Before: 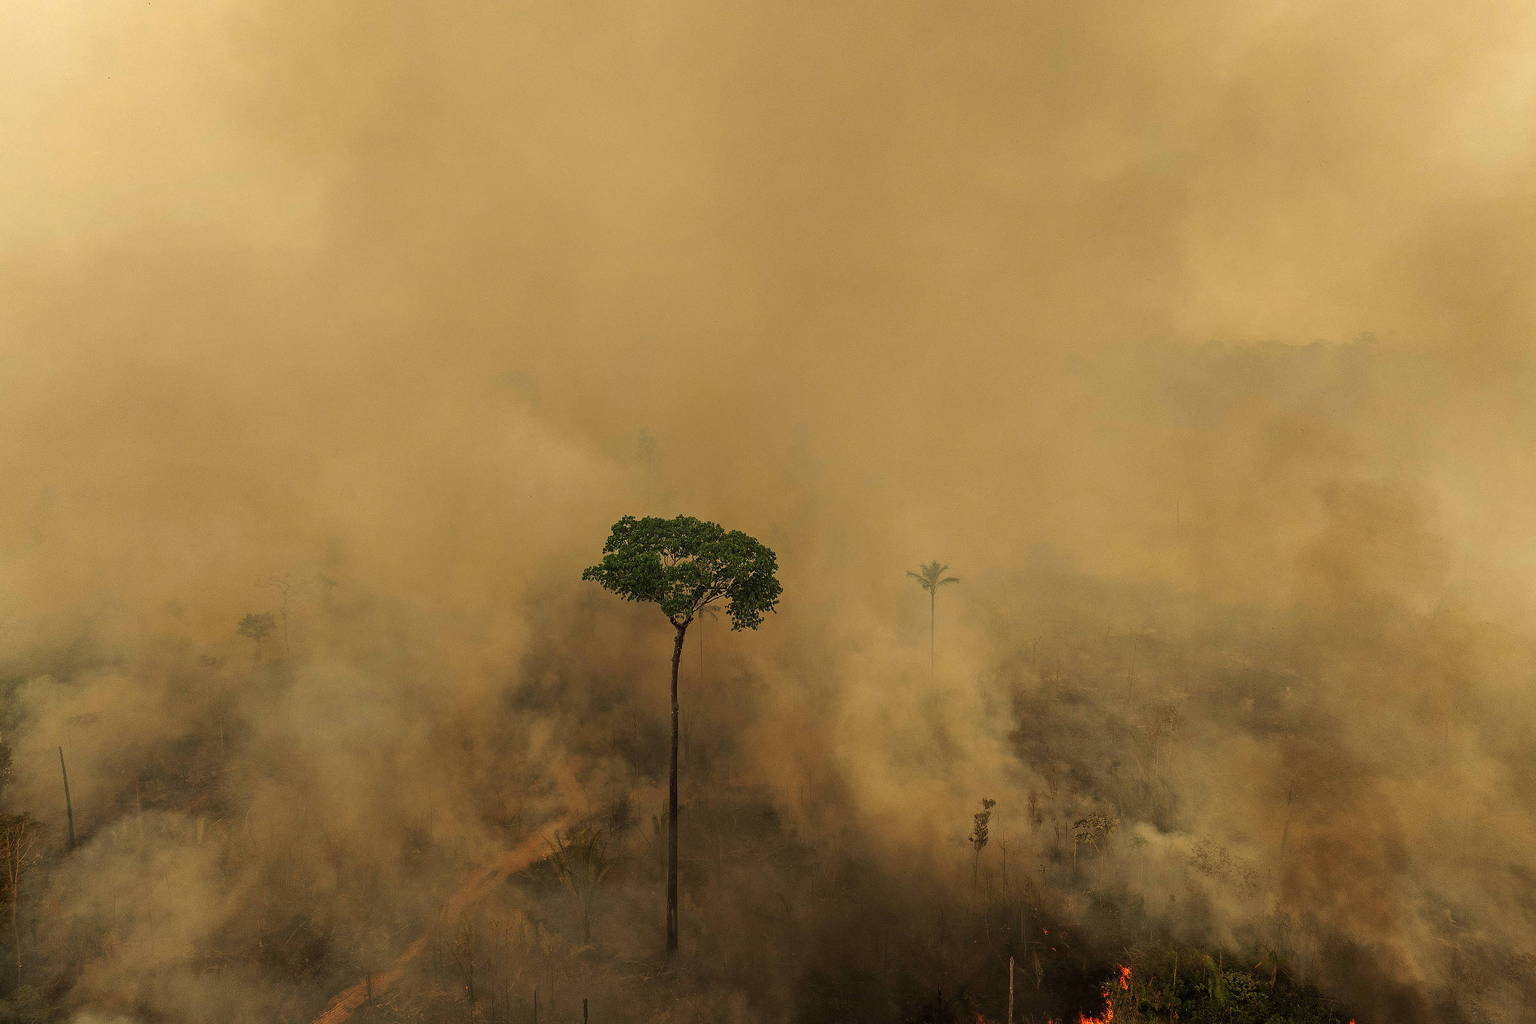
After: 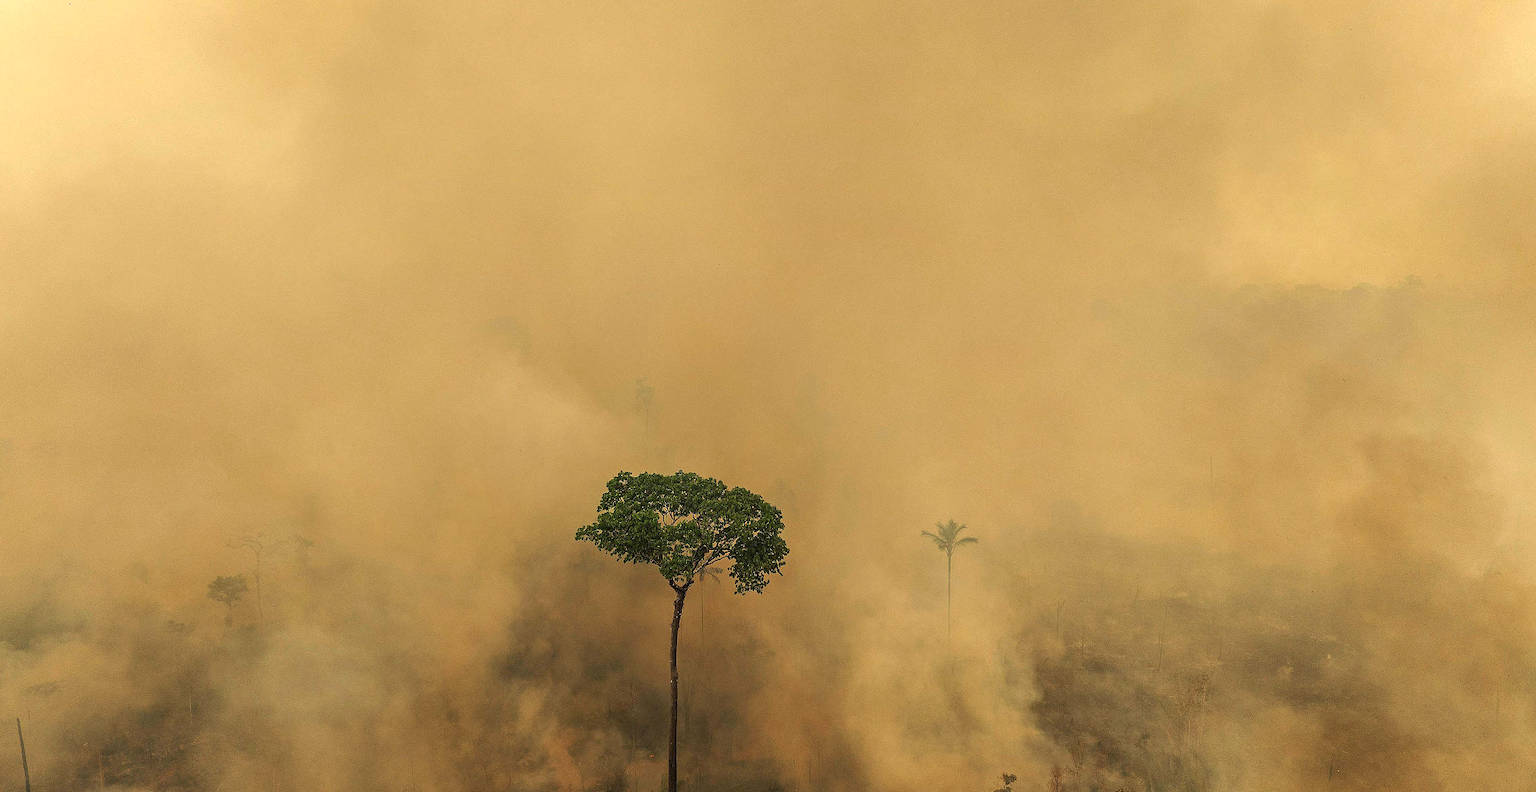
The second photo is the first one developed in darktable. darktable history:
crop: left 2.836%, top 7.288%, right 3.461%, bottom 20.187%
exposure: exposure 0.46 EV, compensate exposure bias true, compensate highlight preservation false
tone equalizer: edges refinement/feathering 500, mask exposure compensation -1.57 EV, preserve details no
